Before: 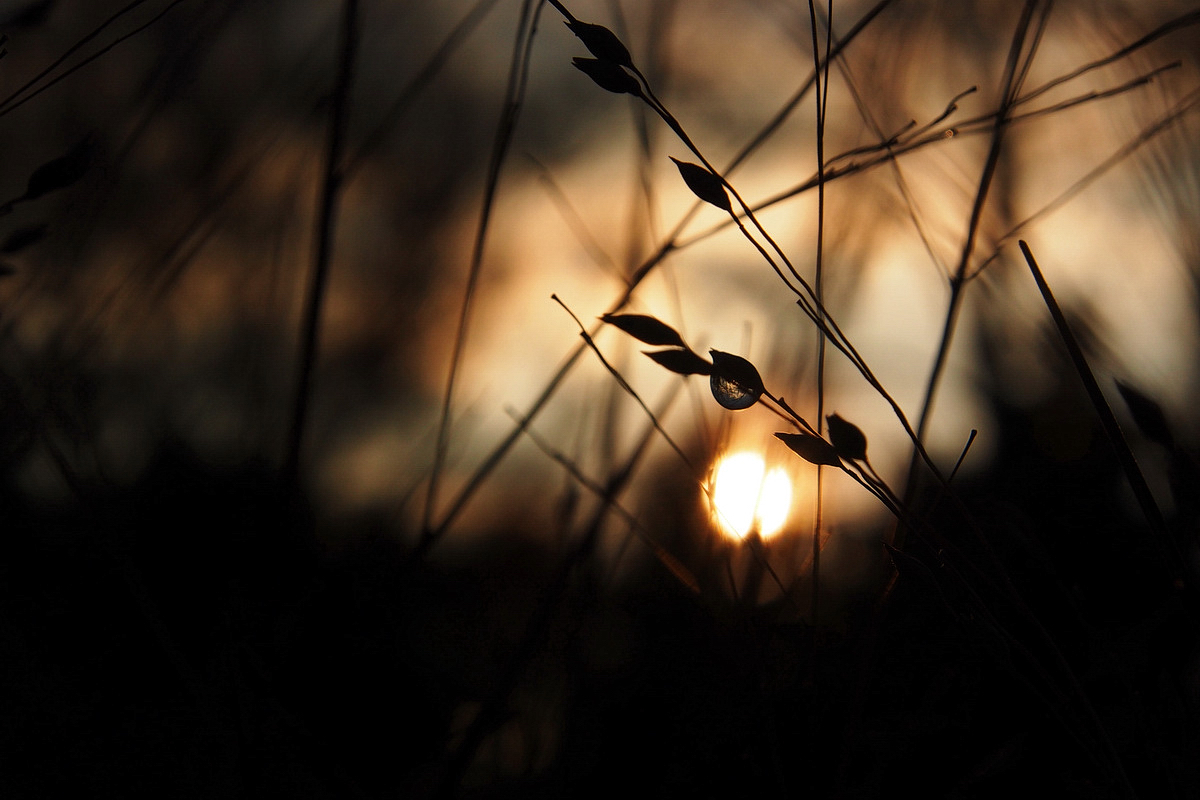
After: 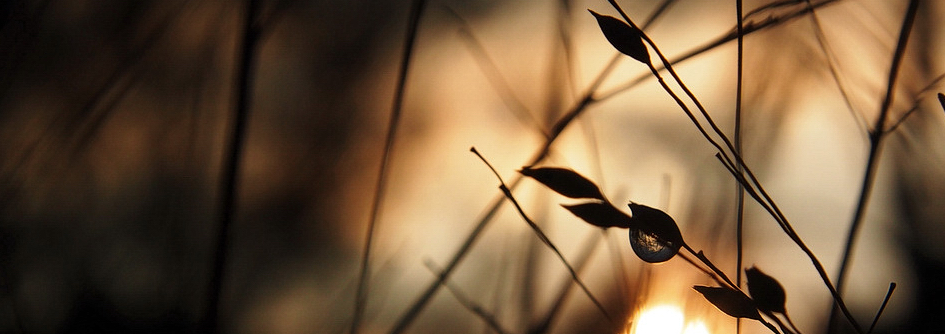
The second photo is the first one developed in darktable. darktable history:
contrast brightness saturation: saturation -0.022
crop: left 6.777%, top 18.431%, right 14.394%, bottom 39.734%
